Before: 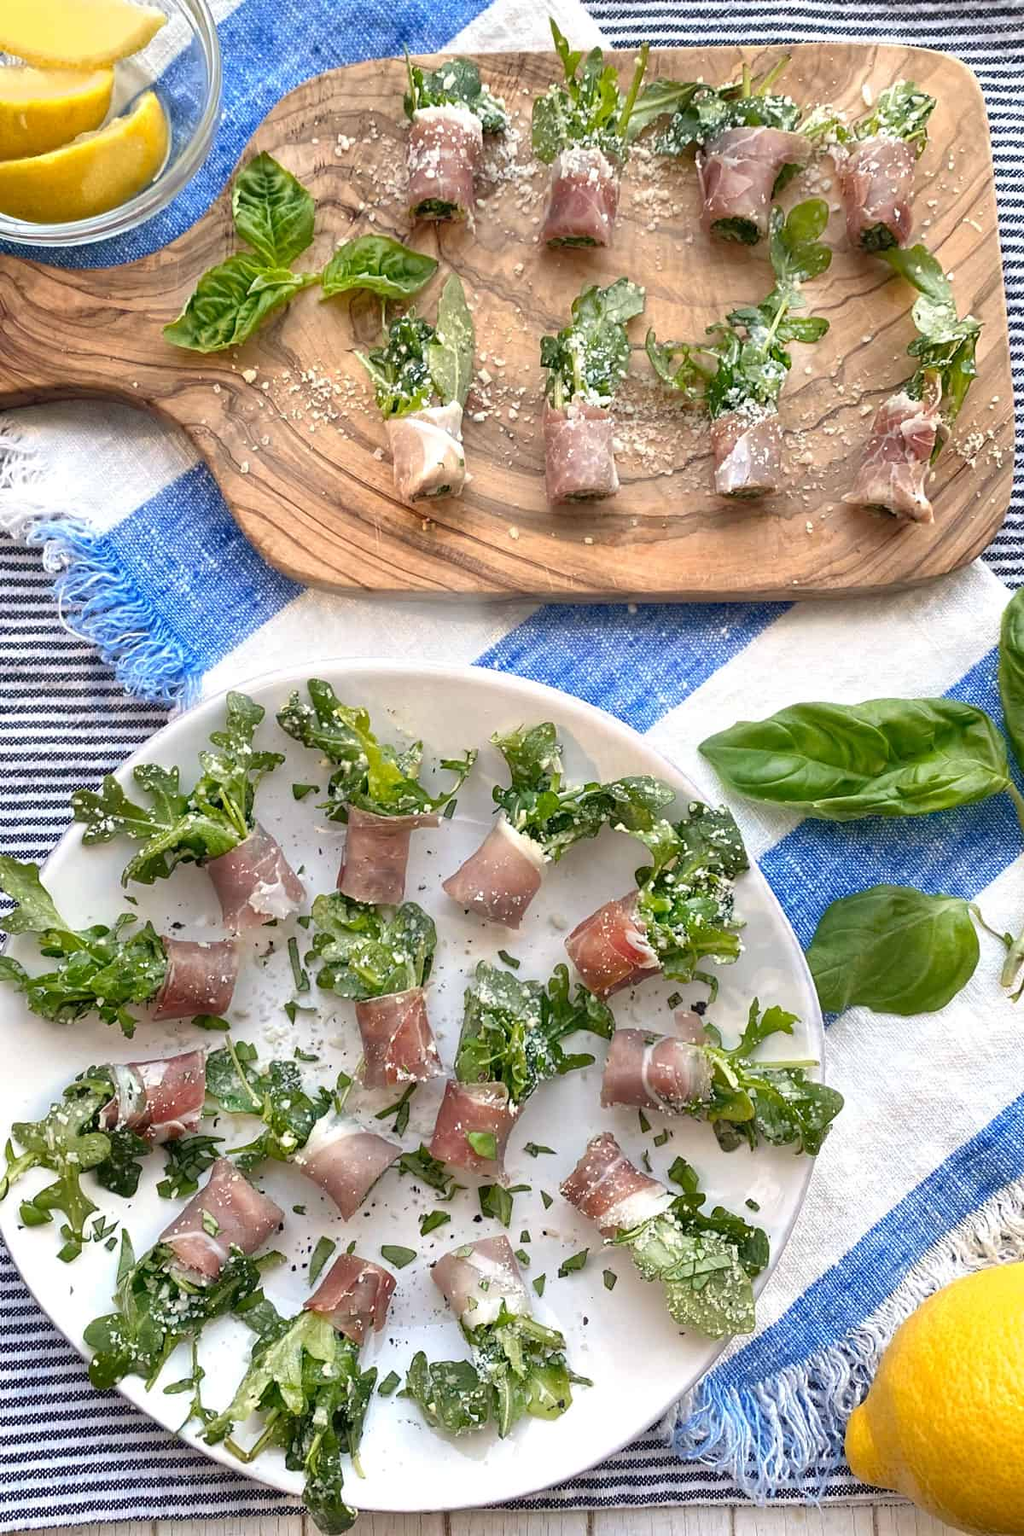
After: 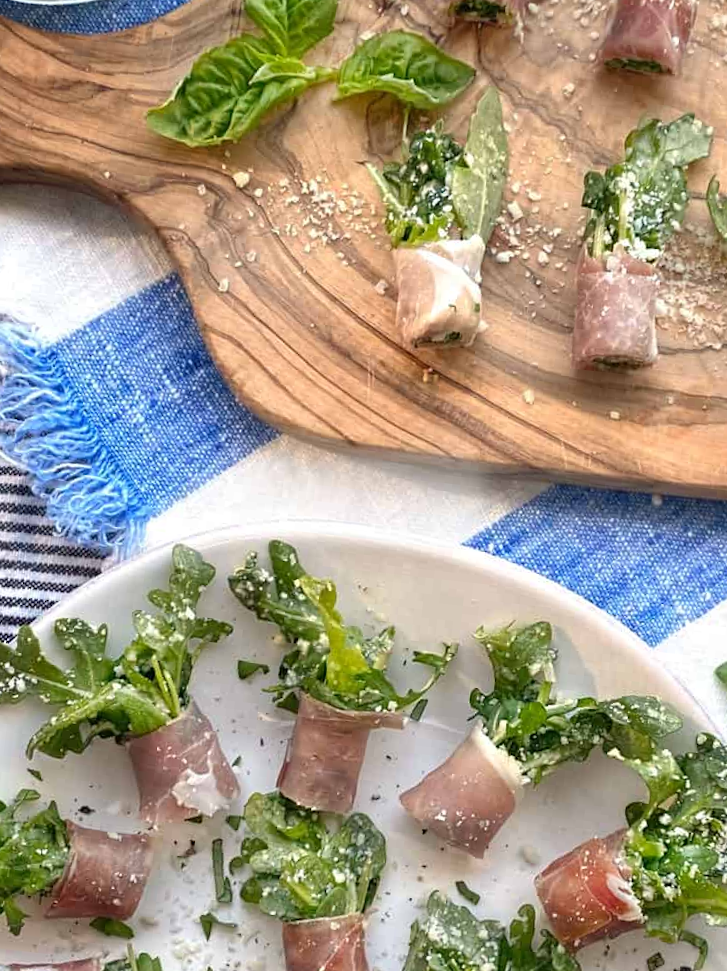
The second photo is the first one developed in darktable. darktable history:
crop and rotate: angle -6.37°, left 2.048%, top 6.849%, right 27.654%, bottom 30.556%
